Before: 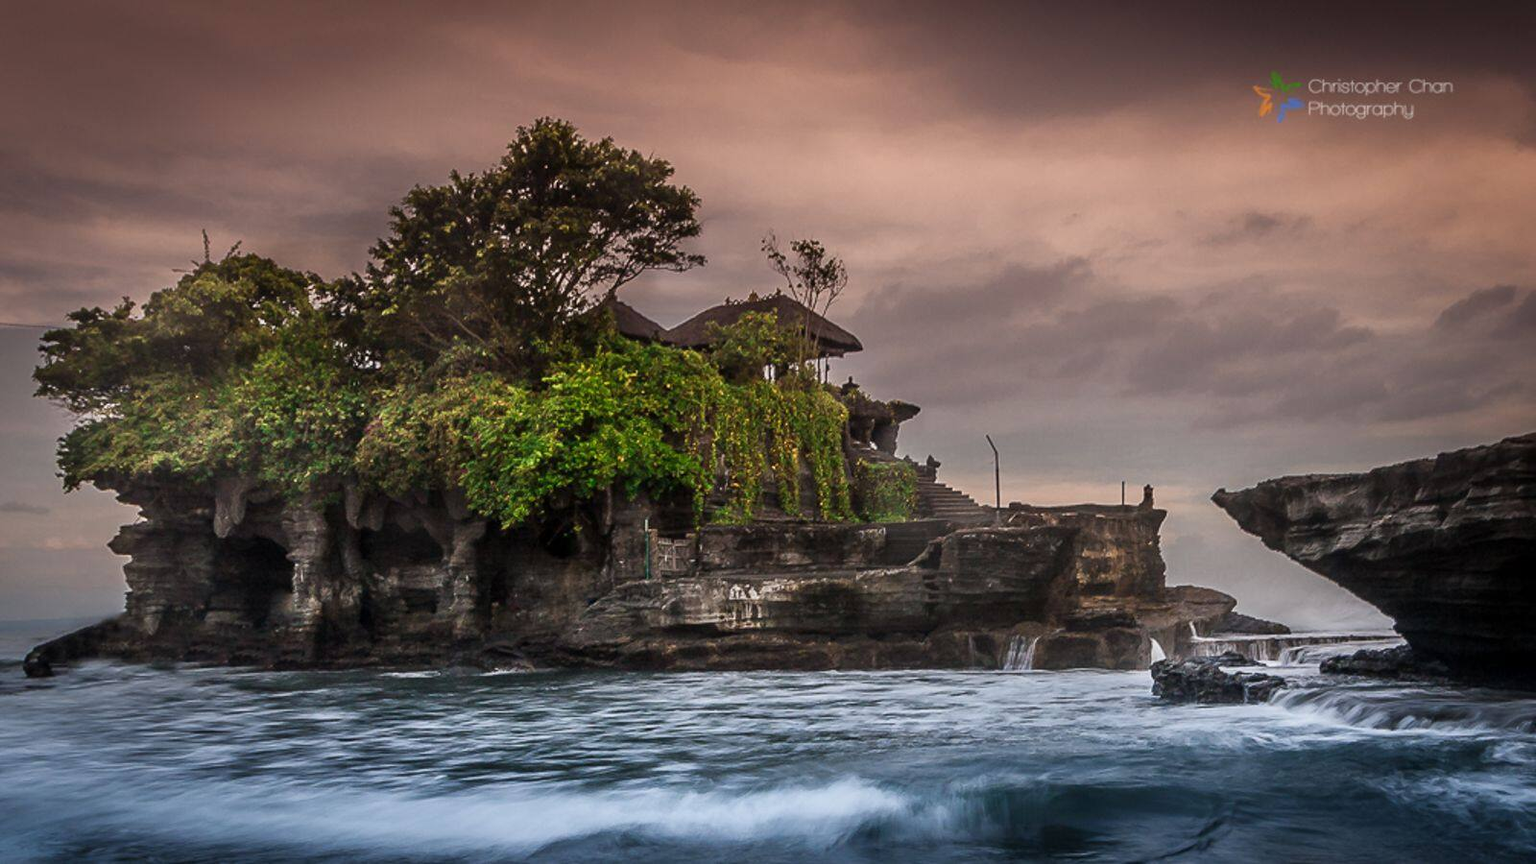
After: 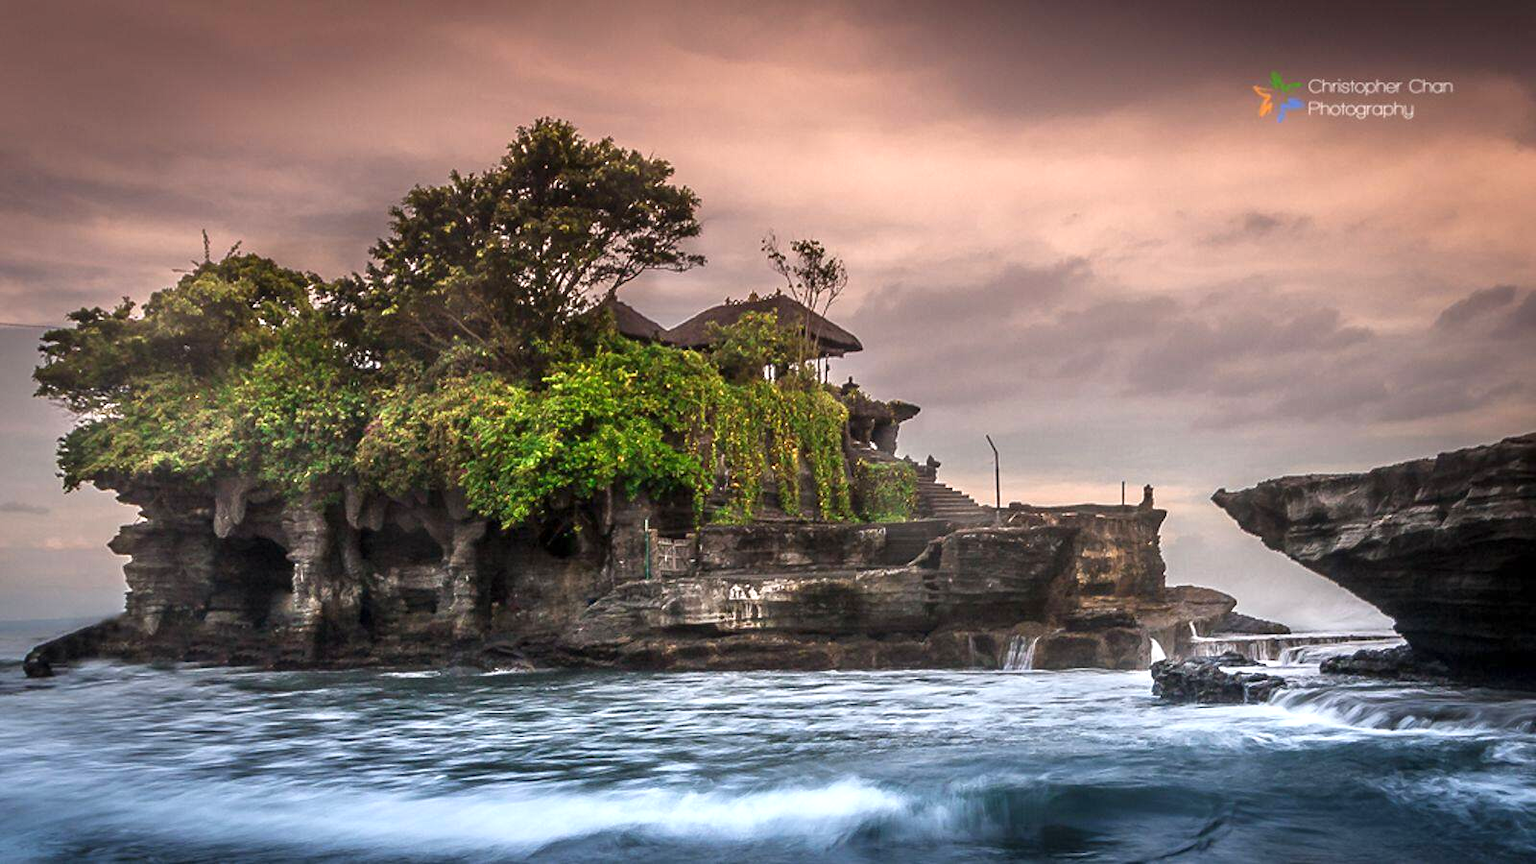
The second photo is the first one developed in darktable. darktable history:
exposure: exposure 0.764 EV, compensate highlight preservation false
